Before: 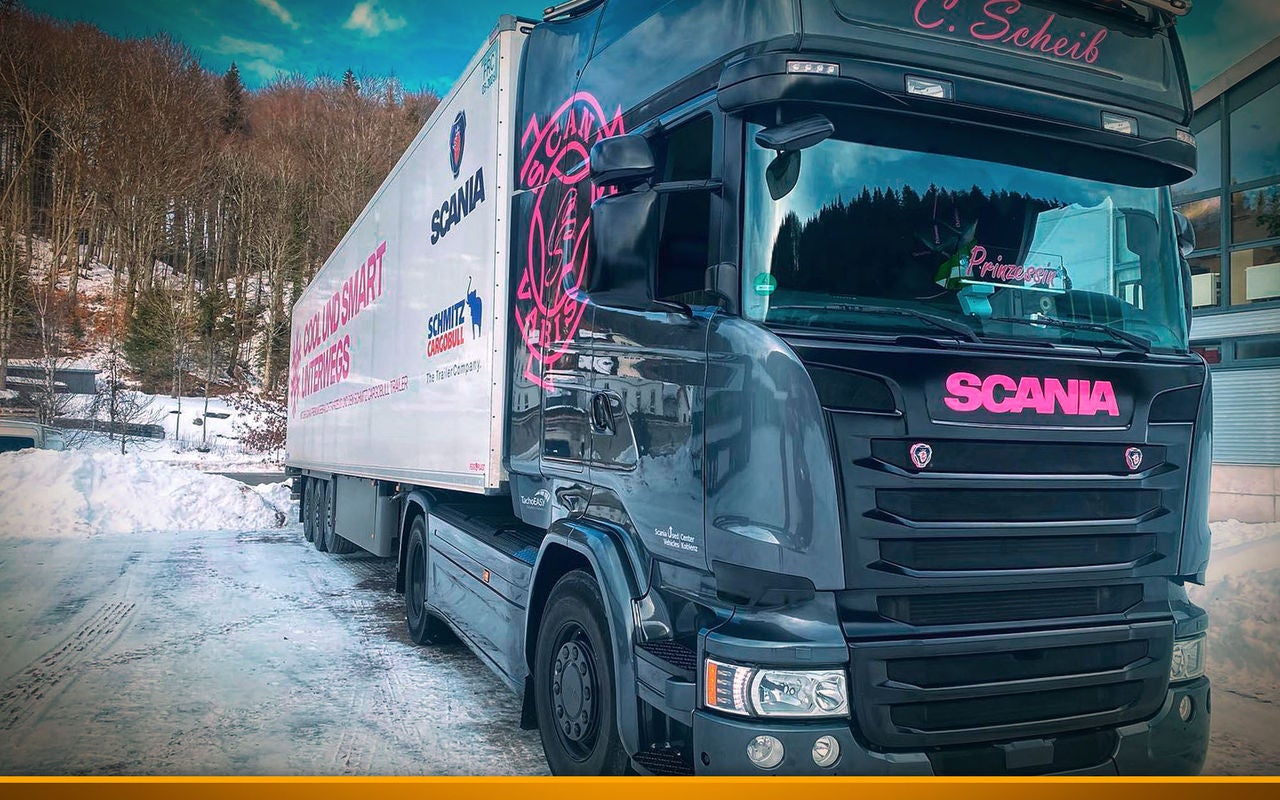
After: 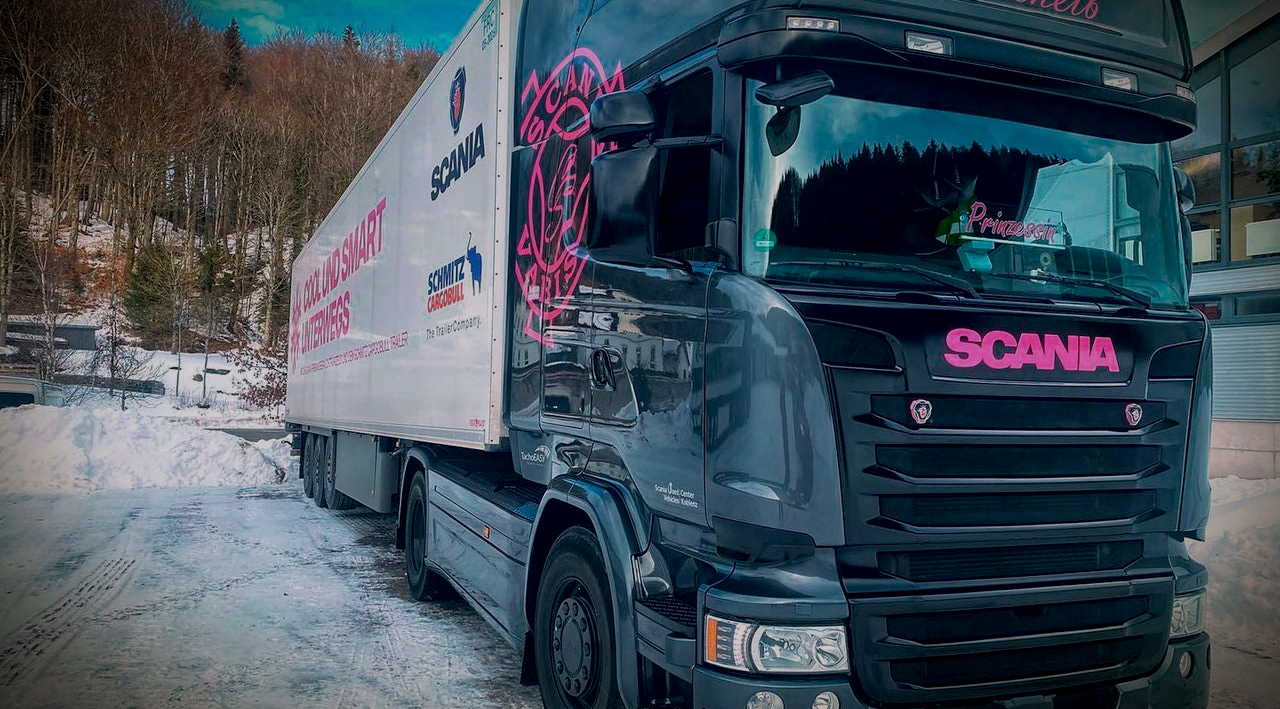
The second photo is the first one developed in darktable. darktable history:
vignetting: fall-off start 88.41%, fall-off radius 42.89%, width/height ratio 1.161, unbound false
crop and rotate: top 5.594%, bottom 5.656%
exposure: black level correction 0.009, exposure -0.671 EV, compensate exposure bias true, compensate highlight preservation false
